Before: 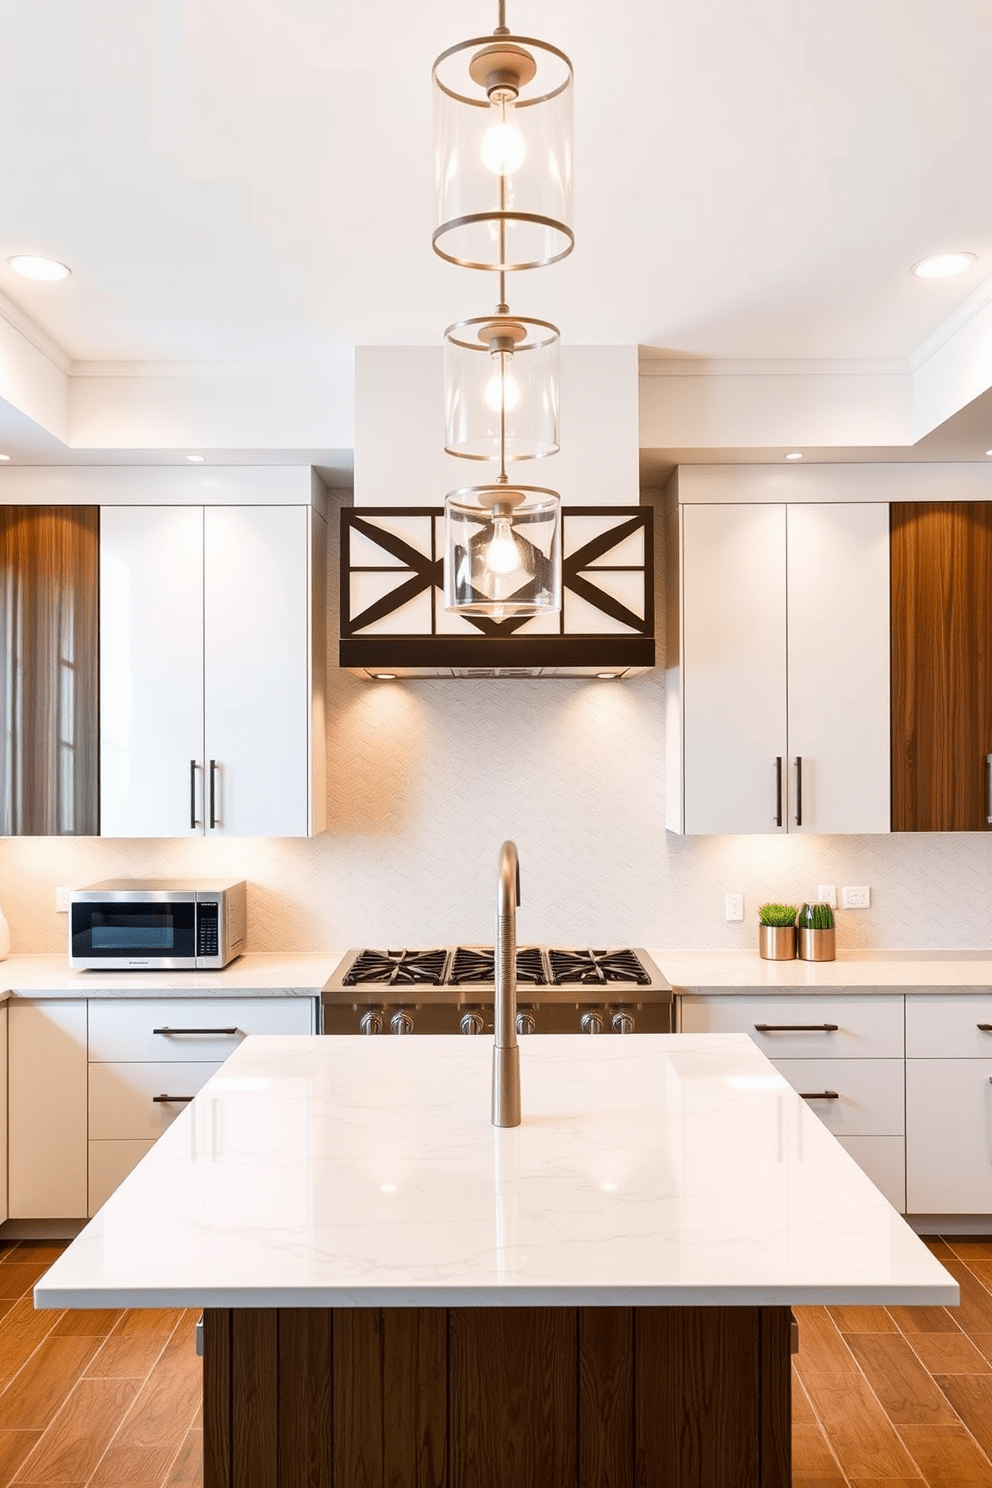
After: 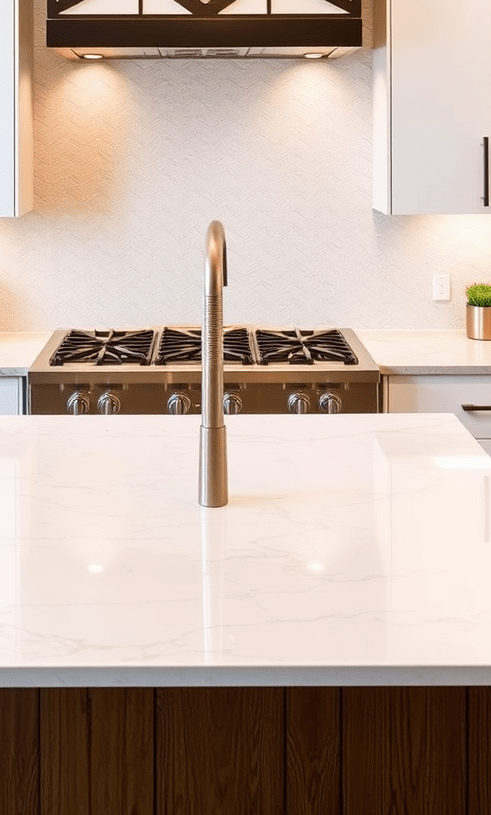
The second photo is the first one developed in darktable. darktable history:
crop: left 29.592%, top 41.668%, right 20.885%, bottom 3.508%
